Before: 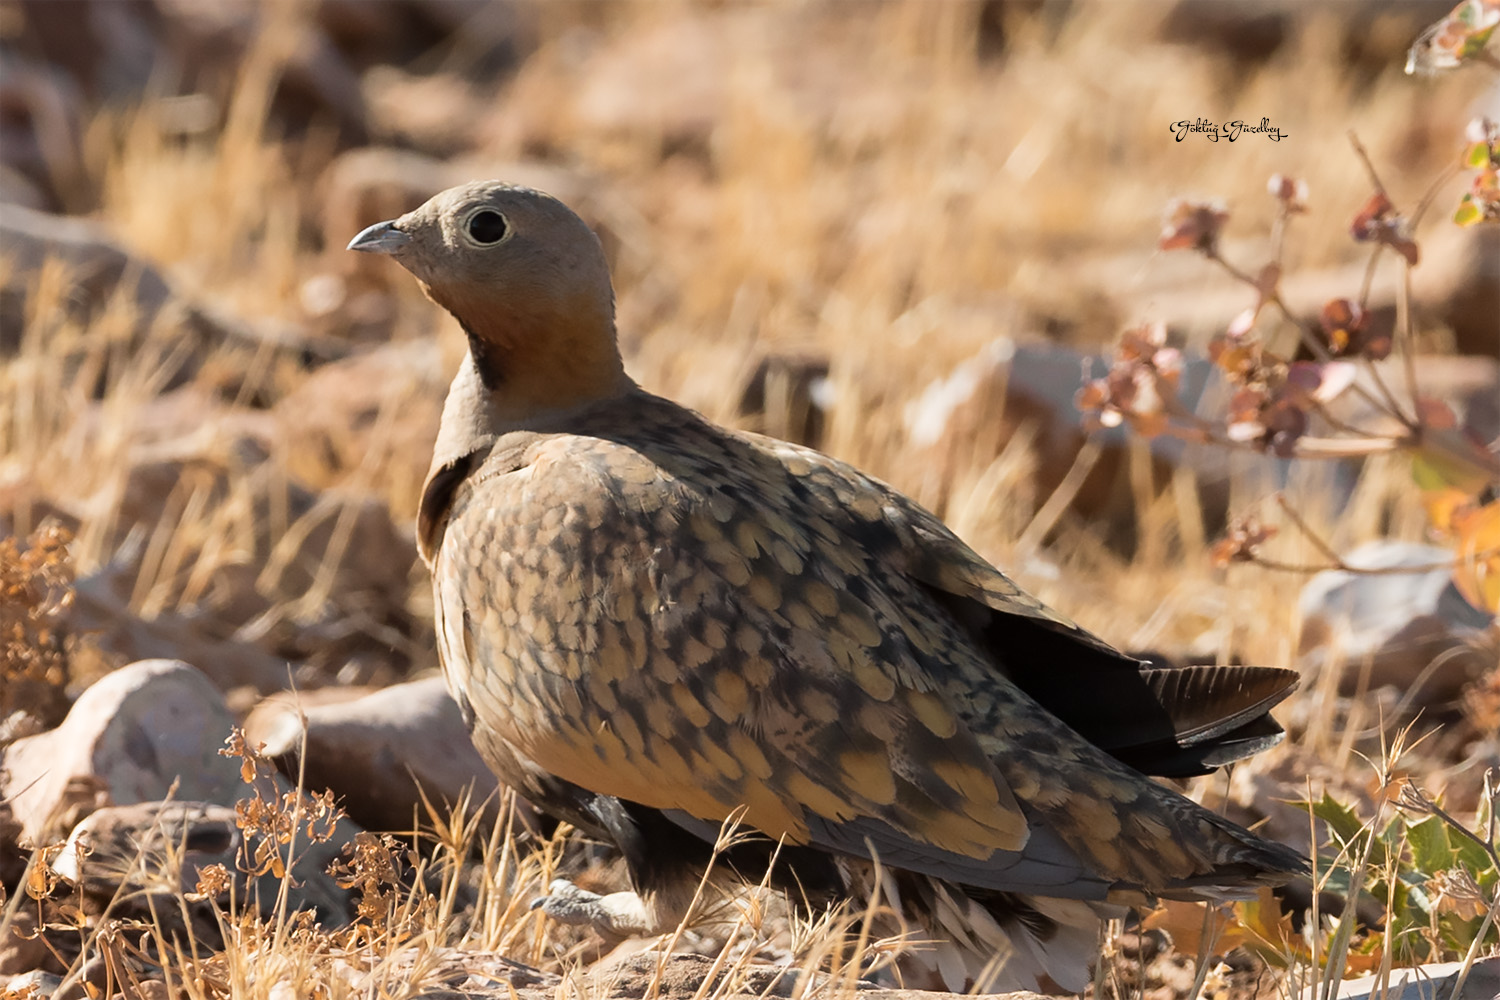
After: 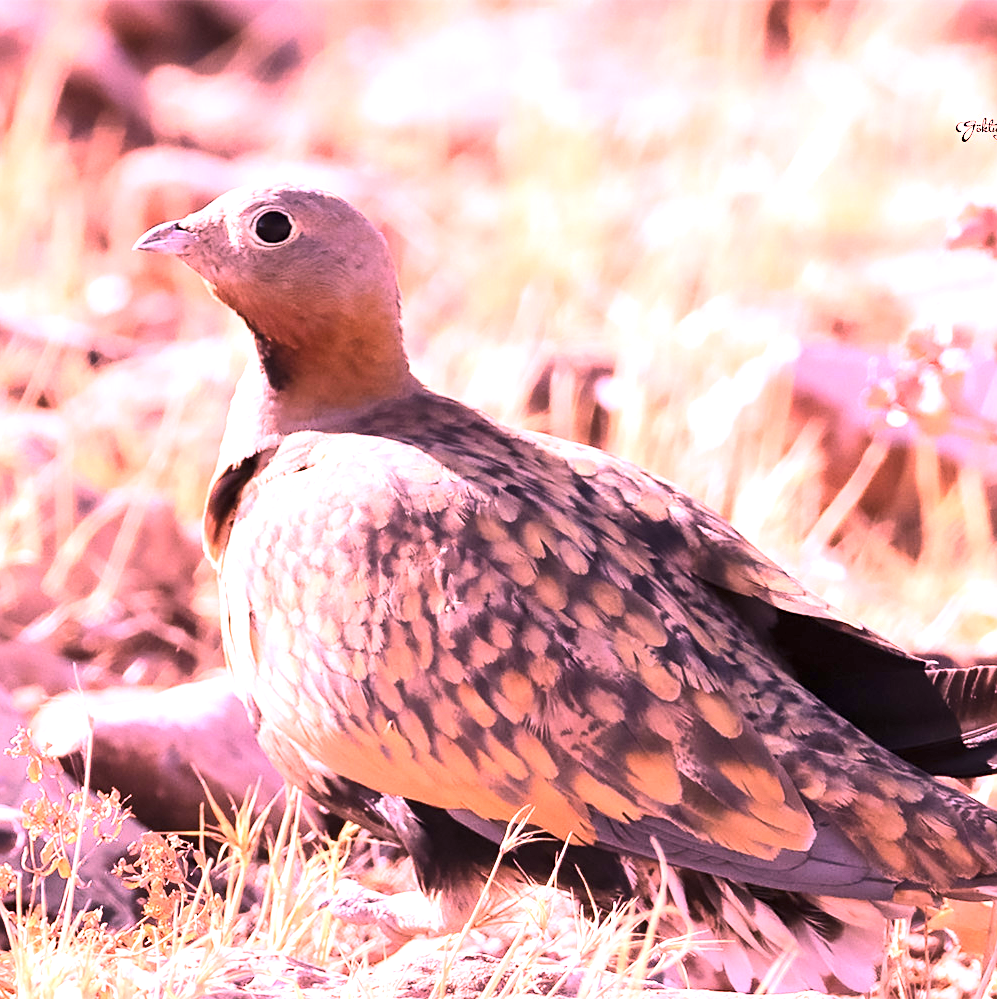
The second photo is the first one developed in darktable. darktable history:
crop and rotate: left 14.306%, right 19.177%
sharpen: amount 0.209
color correction: highlights a* 20.57, highlights b* 19.22
exposure: black level correction 0, exposure 1.2 EV, compensate highlight preservation false
tone equalizer: -8 EV -0.74 EV, -7 EV -0.699 EV, -6 EV -0.584 EV, -5 EV -0.385 EV, -3 EV 0.376 EV, -2 EV 0.6 EV, -1 EV 0.699 EV, +0 EV 0.736 EV, edges refinement/feathering 500, mask exposure compensation -1.57 EV, preserve details no
base curve: curves: ch0 [(0, 0) (0.204, 0.334) (0.55, 0.733) (1, 1)]
color calibration: output R [1.107, -0.012, -0.003, 0], output B [0, 0, 1.308, 0], gray › normalize channels true, illuminant F (fluorescent), F source F9 (Cool White Deluxe 4150 K) – high CRI, x 0.373, y 0.373, temperature 4152.91 K, gamut compression 0.011
